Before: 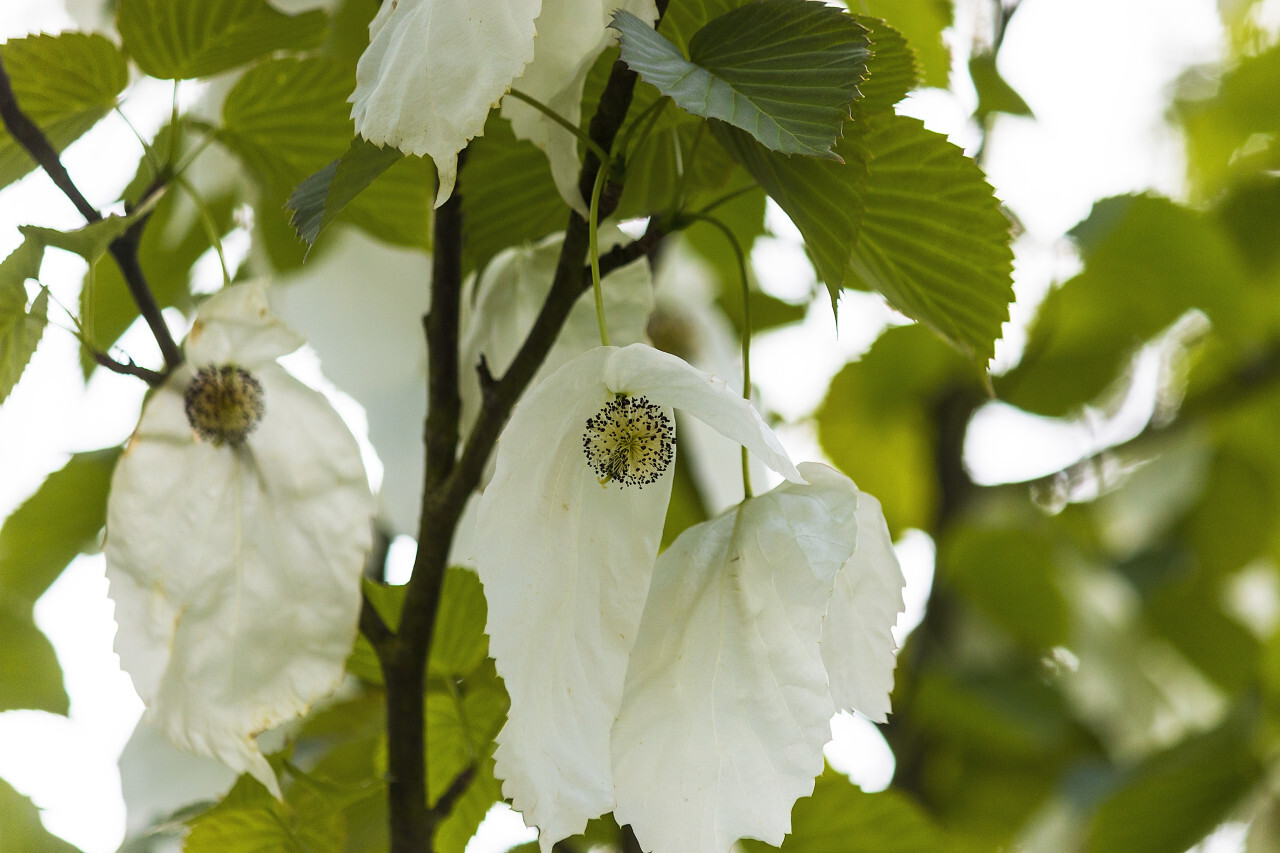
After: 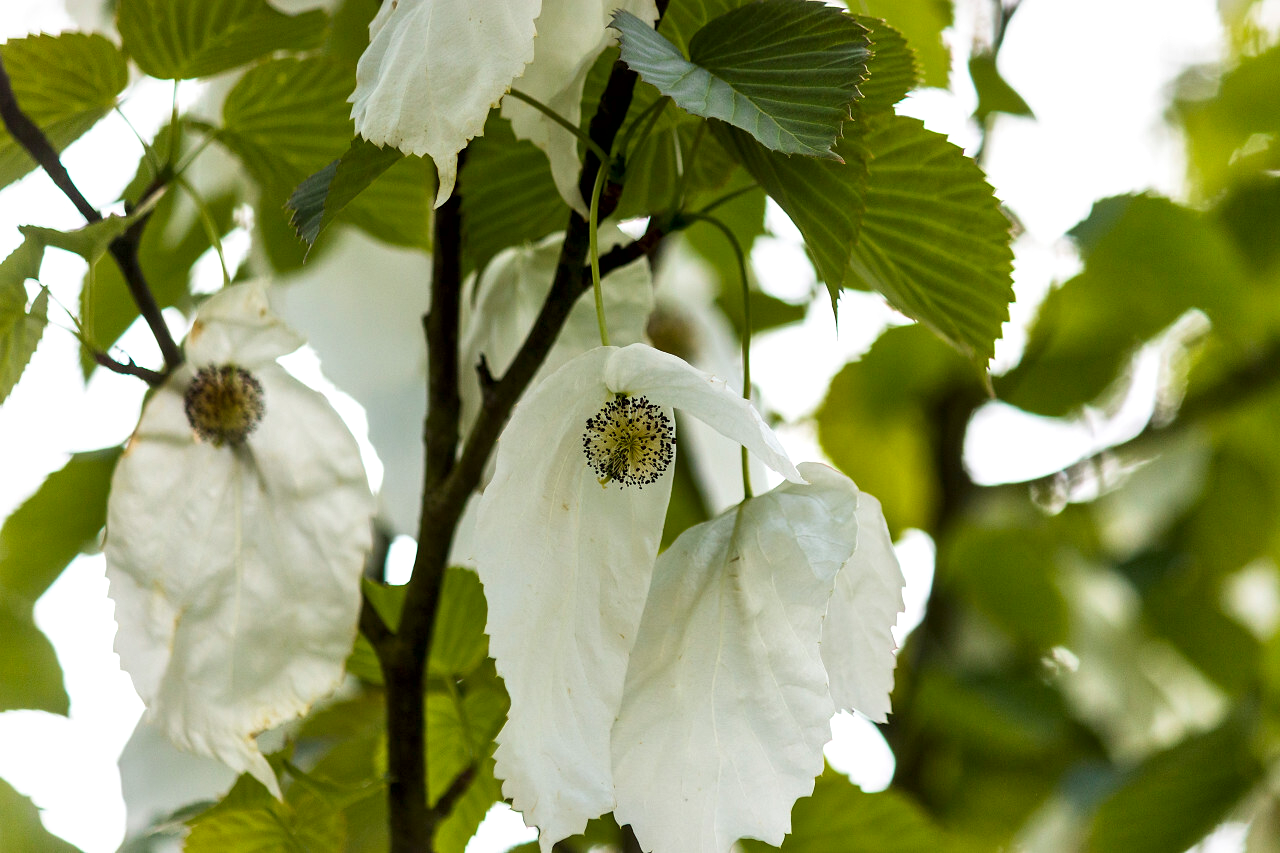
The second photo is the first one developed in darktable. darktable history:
levels: levels [0, 0.499, 1]
contrast brightness saturation: contrast 0.011, saturation -0.063
local contrast: mode bilateral grid, contrast 26, coarseness 59, detail 152%, midtone range 0.2
